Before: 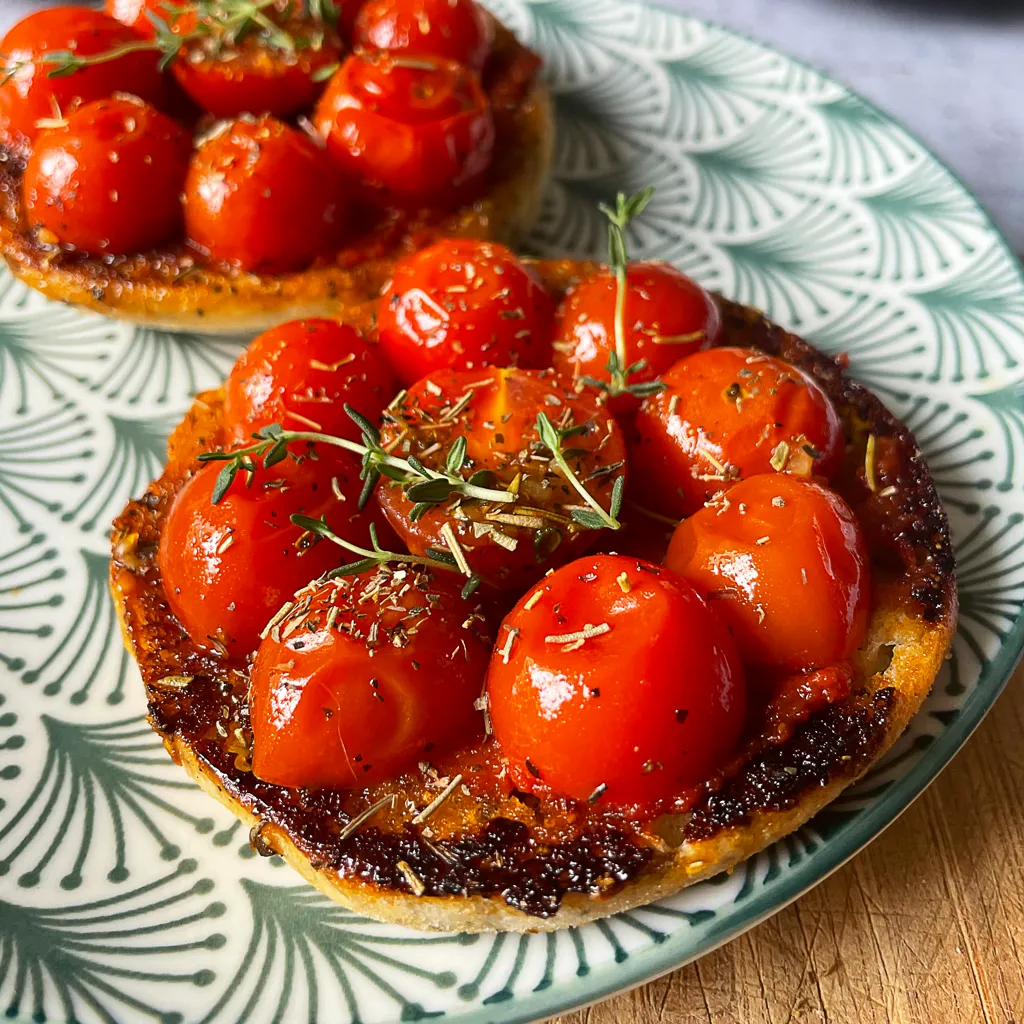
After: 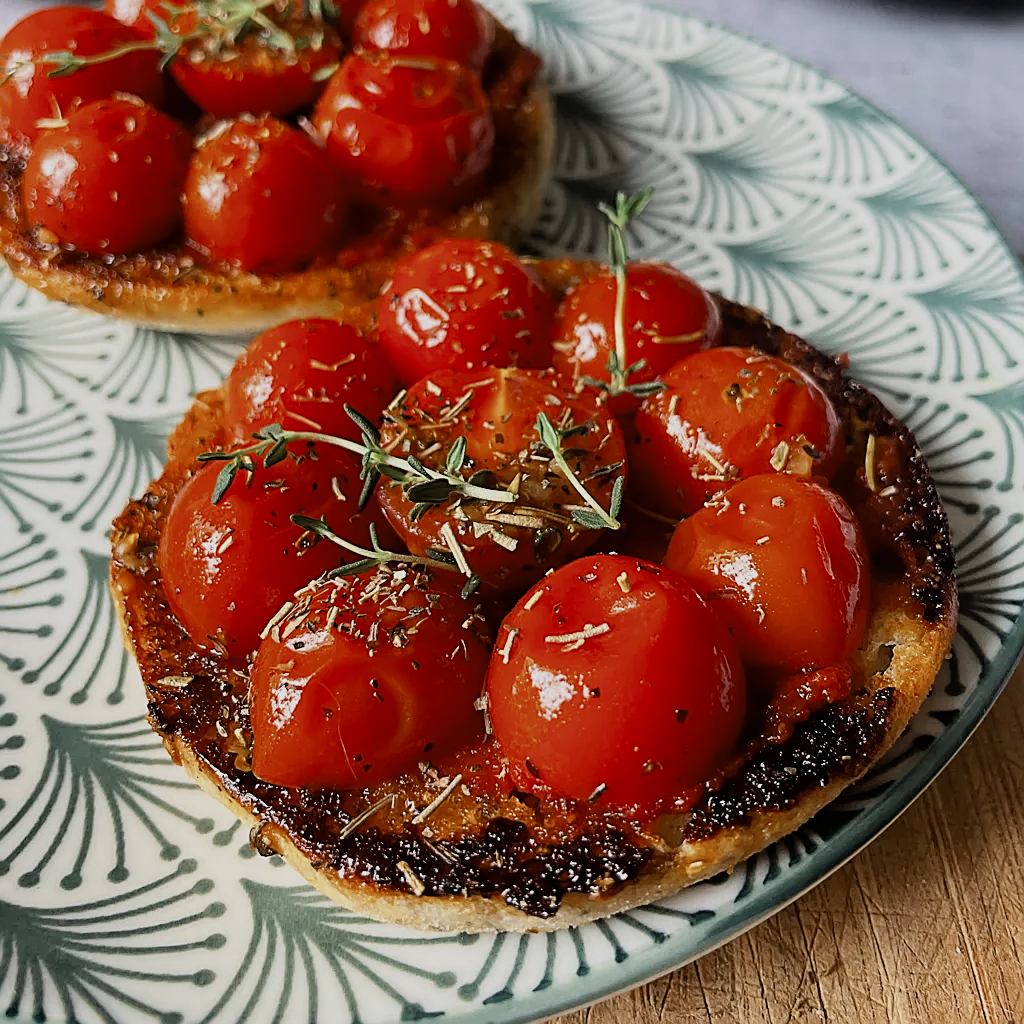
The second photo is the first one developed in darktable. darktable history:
sharpen: on, module defaults
color zones: curves: ch0 [(0, 0.5) (0.125, 0.4) (0.25, 0.5) (0.375, 0.4) (0.5, 0.4) (0.625, 0.35) (0.75, 0.35) (0.875, 0.5)]; ch1 [(0, 0.35) (0.125, 0.45) (0.25, 0.35) (0.375, 0.35) (0.5, 0.35) (0.625, 0.35) (0.75, 0.45) (0.875, 0.35)]; ch2 [(0, 0.6) (0.125, 0.5) (0.25, 0.5) (0.375, 0.6) (0.5, 0.6) (0.625, 0.5) (0.75, 0.5) (0.875, 0.5)]
tone equalizer: on, module defaults
filmic rgb: black relative exposure -7.92 EV, white relative exposure 4.13 EV, threshold 3 EV, hardness 4.02, latitude 51.22%, contrast 1.013, shadows ↔ highlights balance 5.35%, color science v5 (2021), contrast in shadows safe, contrast in highlights safe, enable highlight reconstruction true
